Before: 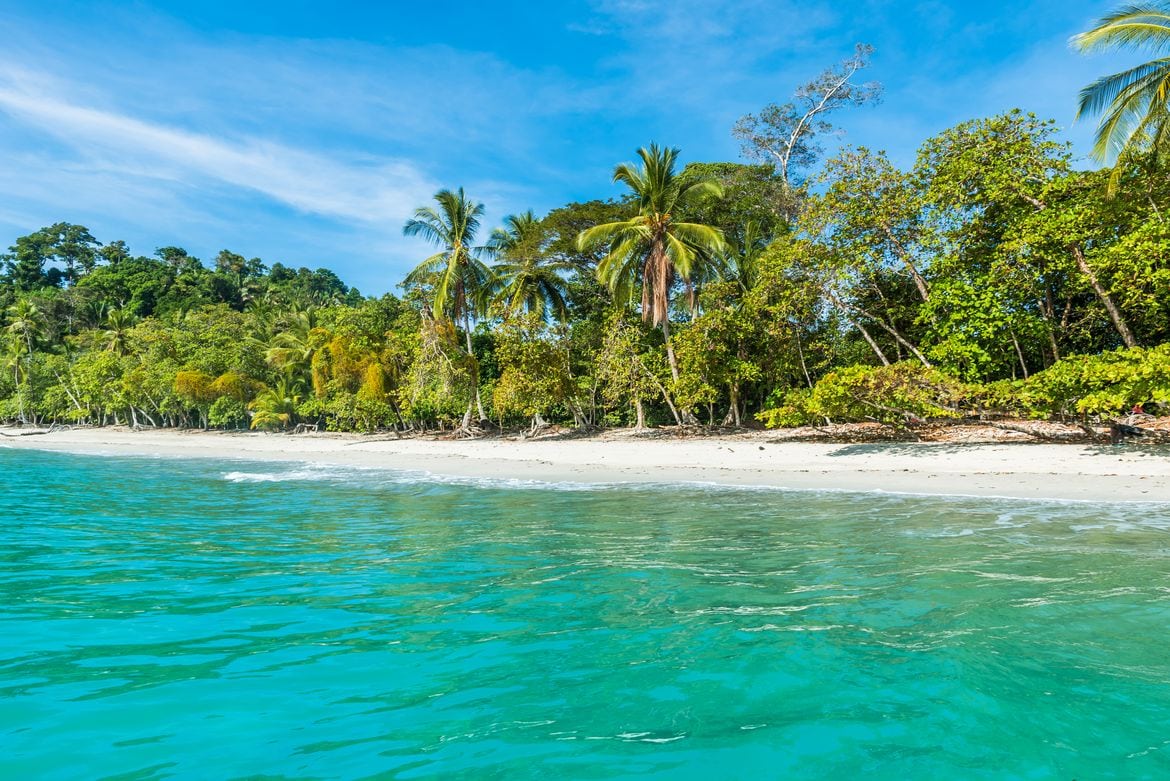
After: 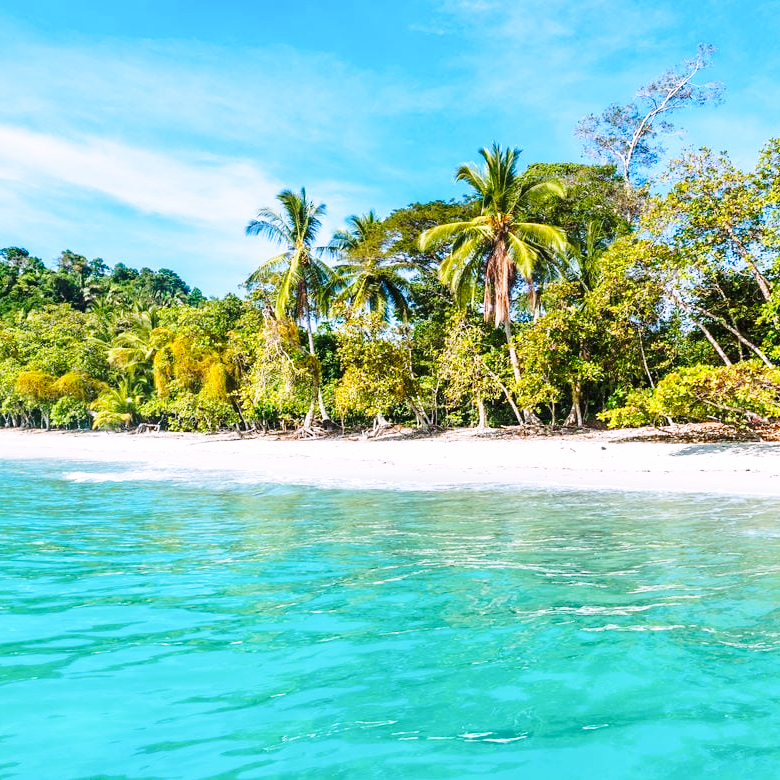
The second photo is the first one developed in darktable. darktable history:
white balance: red 1.066, blue 1.119
crop and rotate: left 13.537%, right 19.796%
base curve: curves: ch0 [(0, 0) (0.036, 0.037) (0.121, 0.228) (0.46, 0.76) (0.859, 0.983) (1, 1)], preserve colors none
